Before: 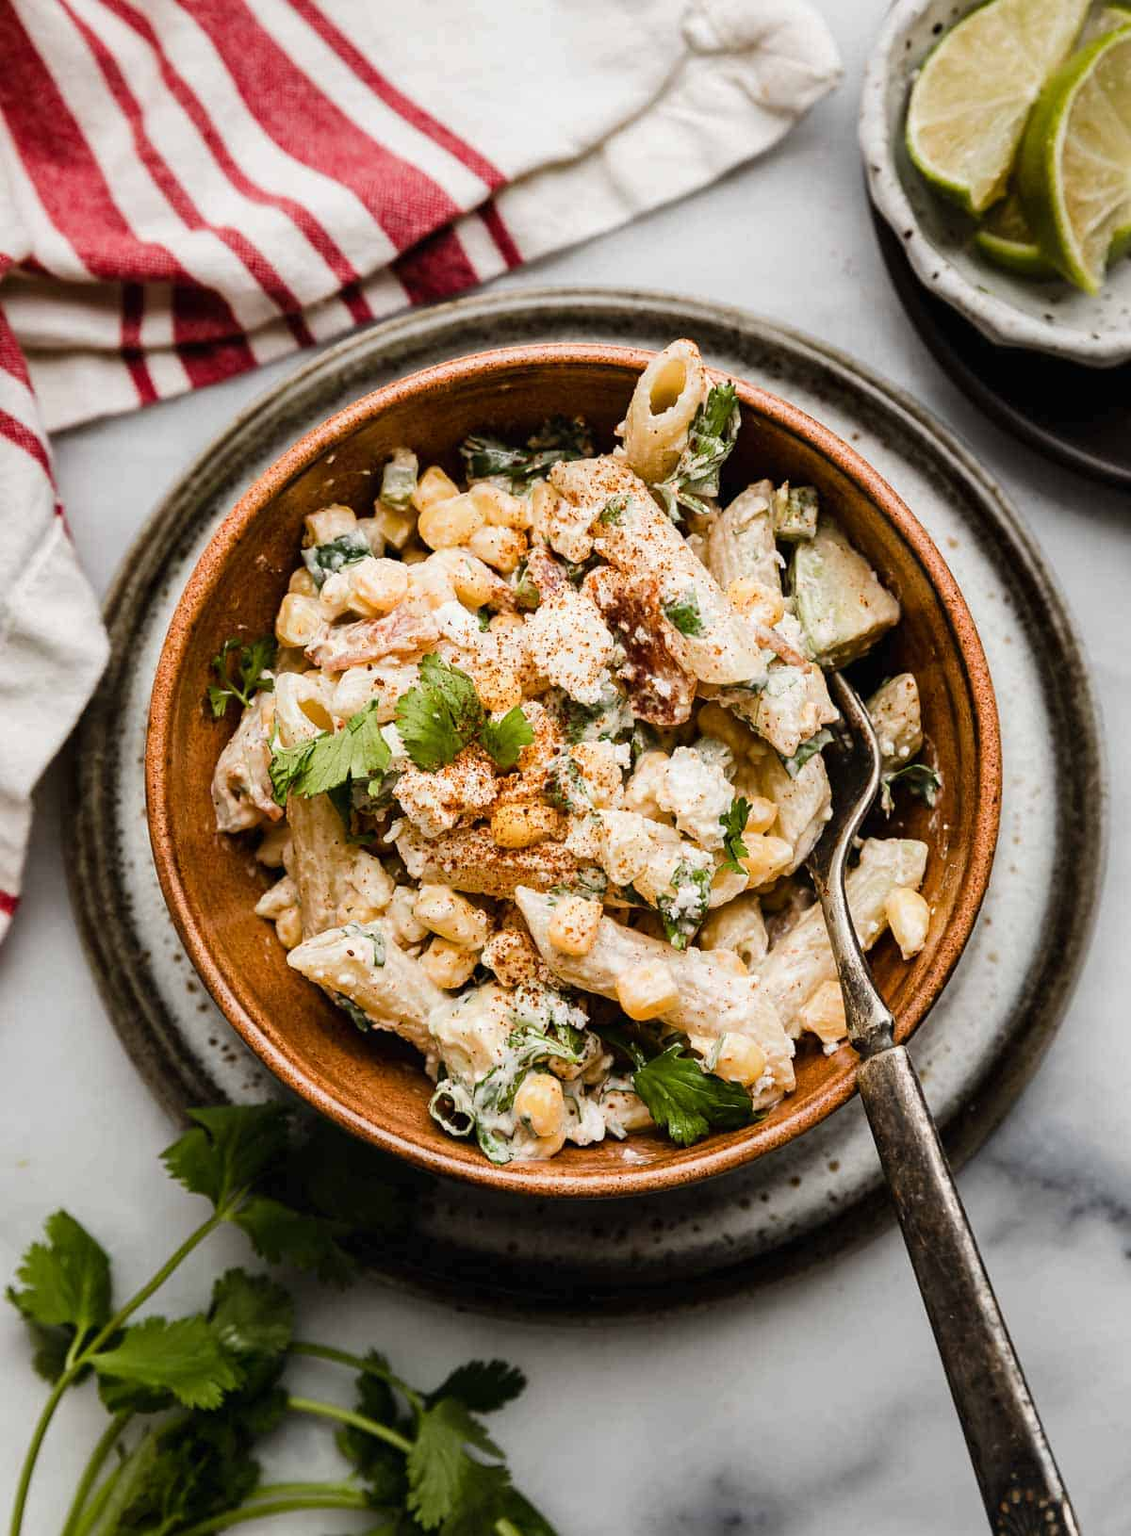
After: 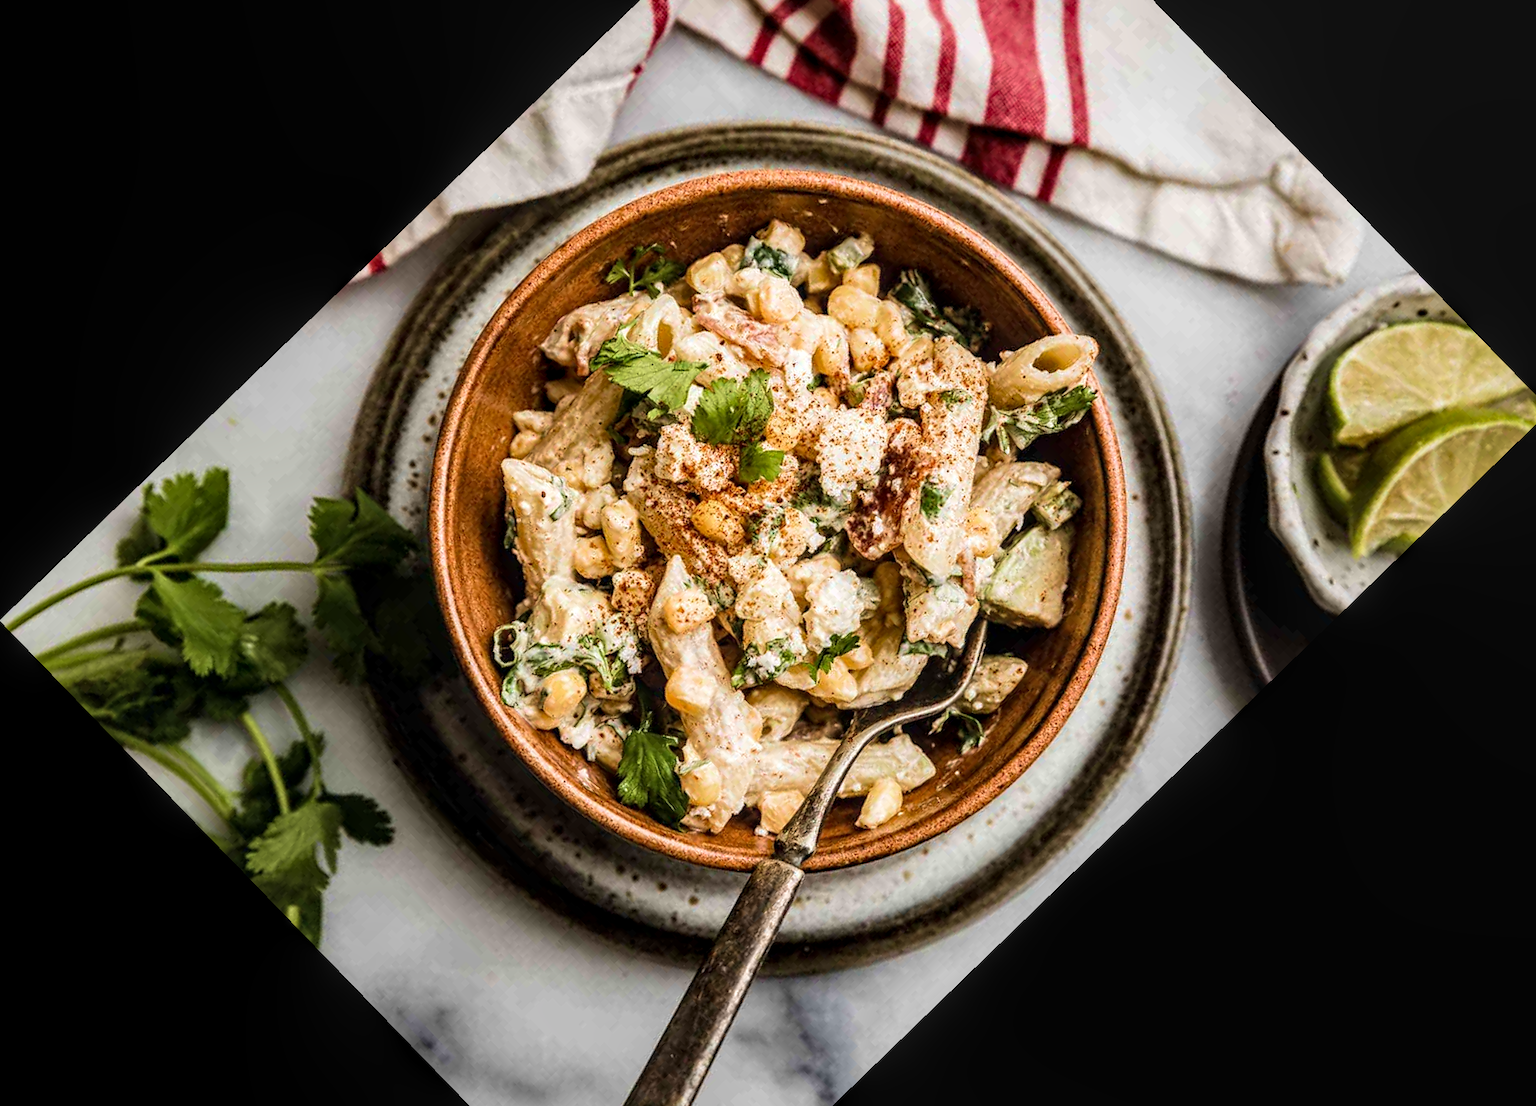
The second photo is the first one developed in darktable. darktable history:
velvia: strength 44.47%
crop and rotate: angle -45.91°, top 16.589%, right 0.841%, bottom 11.623%
local contrast: highlights 63%, detail 143%, midtone range 0.423
